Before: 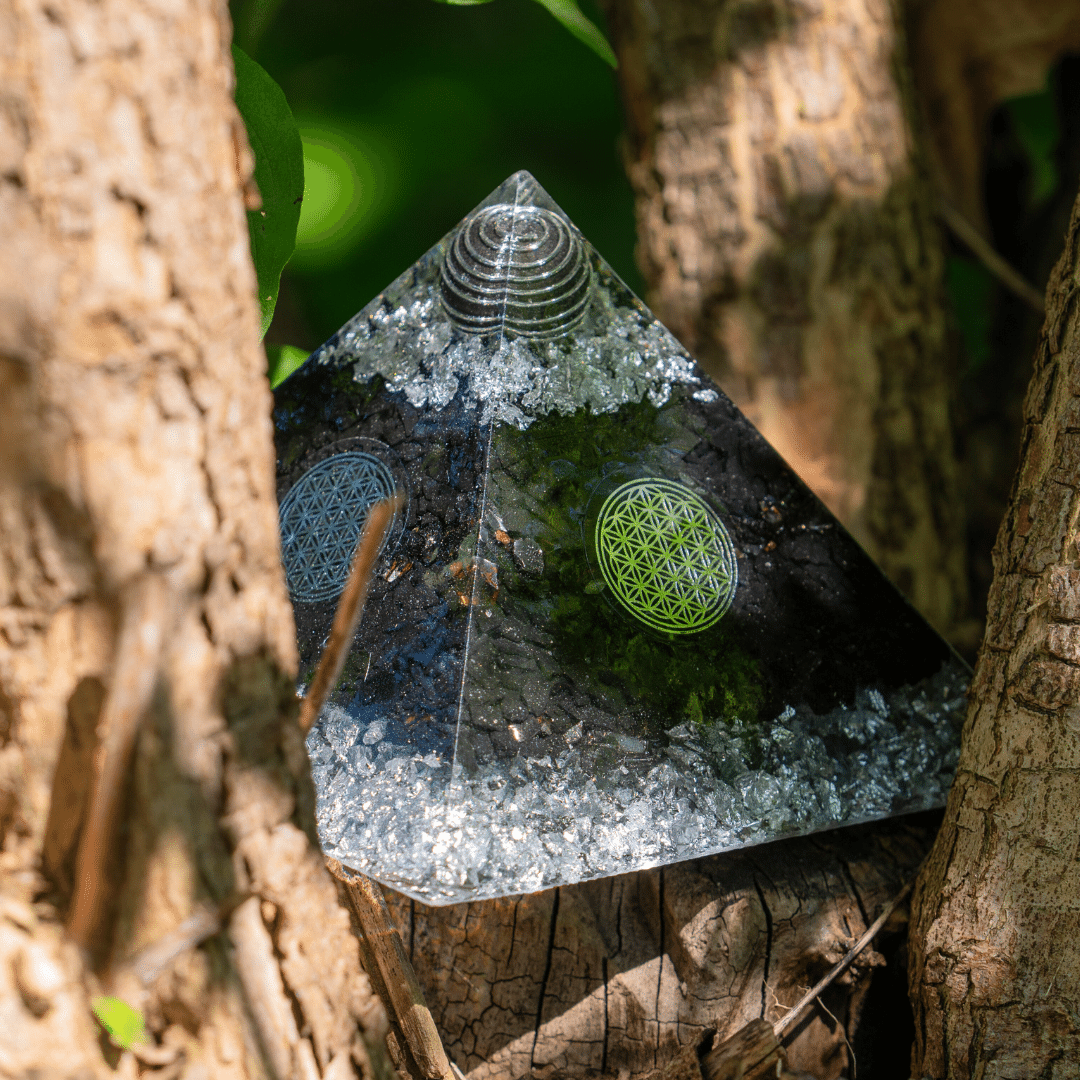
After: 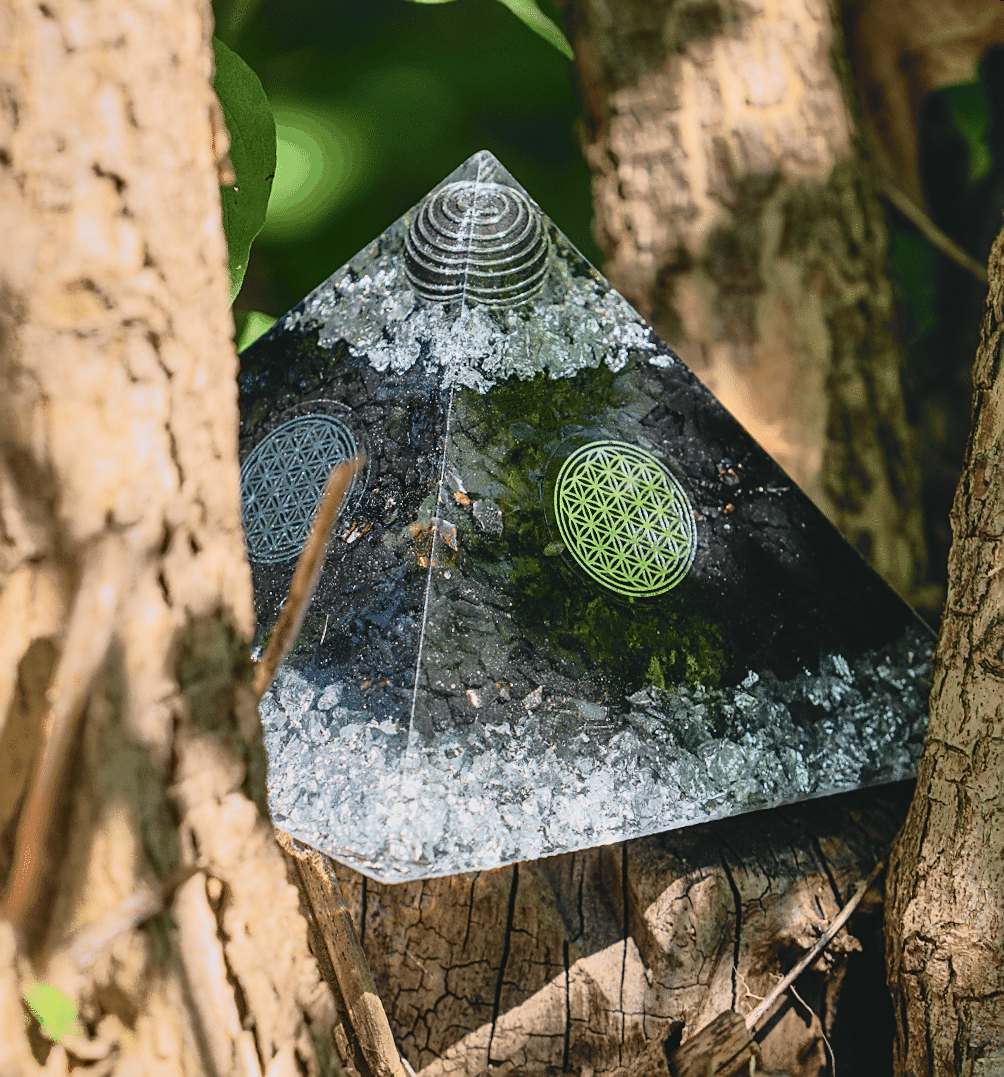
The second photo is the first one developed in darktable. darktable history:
tone curve: curves: ch0 [(0, 0.008) (0.081, 0.044) (0.177, 0.123) (0.283, 0.253) (0.416, 0.449) (0.495, 0.524) (0.661, 0.756) (0.796, 0.859) (1, 0.951)]; ch1 [(0, 0) (0.161, 0.092) (0.35, 0.33) (0.392, 0.392) (0.427, 0.426) (0.479, 0.472) (0.505, 0.5) (0.521, 0.524) (0.567, 0.556) (0.583, 0.588) (0.625, 0.627) (0.678, 0.733) (1, 1)]; ch2 [(0, 0) (0.346, 0.362) (0.404, 0.427) (0.502, 0.499) (0.531, 0.523) (0.544, 0.561) (0.58, 0.59) (0.629, 0.642) (0.717, 0.678) (1, 1)], color space Lab, independent channels, preserve colors none
contrast brightness saturation: contrast -0.15, brightness 0.05, saturation -0.12
white balance: red 1.004, blue 1.024
rotate and perspective: rotation 0.215°, lens shift (vertical) -0.139, crop left 0.069, crop right 0.939, crop top 0.002, crop bottom 0.996
sharpen: on, module defaults
shadows and highlights: soften with gaussian
